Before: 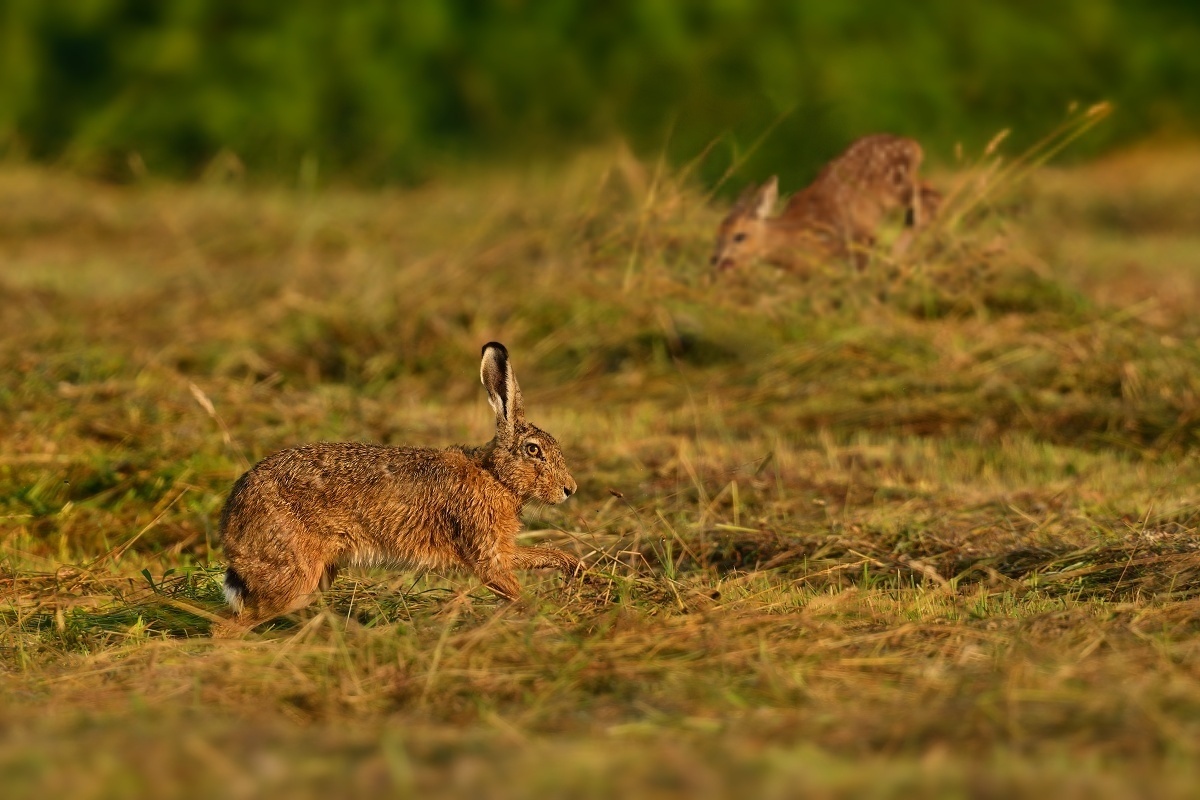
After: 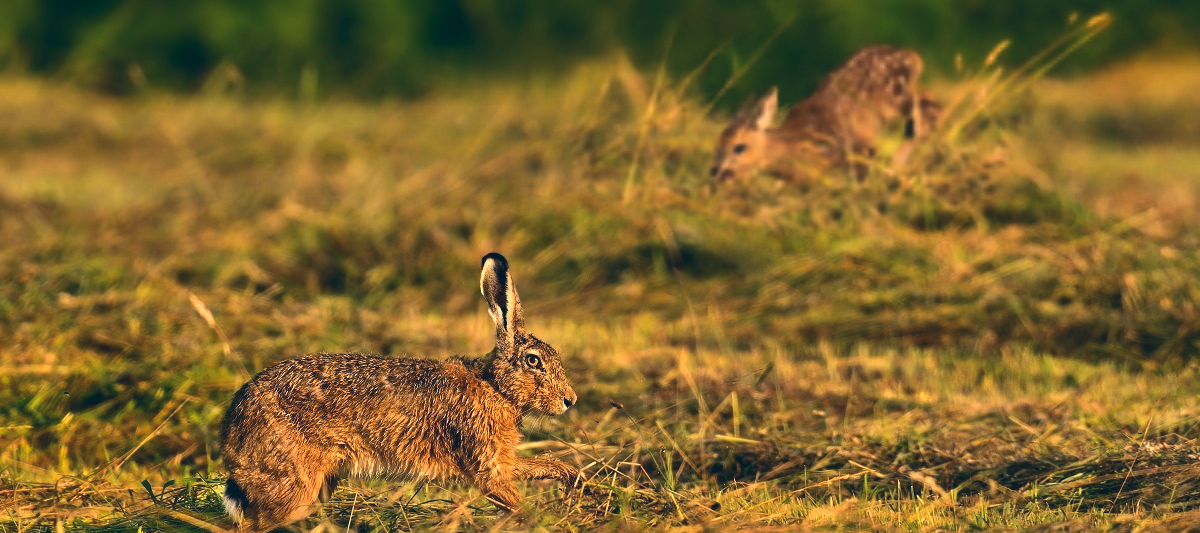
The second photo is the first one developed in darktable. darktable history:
color correction: highlights a* 10.32, highlights b* 14.66, shadows a* -9.59, shadows b* -15.02
contrast brightness saturation: contrast -0.11
color calibration: illuminant as shot in camera, x 0.358, y 0.373, temperature 4628.91 K
crop: top 11.166%, bottom 22.168%
tone equalizer: -8 EV -1.08 EV, -7 EV -1.01 EV, -6 EV -0.867 EV, -5 EV -0.578 EV, -3 EV 0.578 EV, -2 EV 0.867 EV, -1 EV 1.01 EV, +0 EV 1.08 EV, edges refinement/feathering 500, mask exposure compensation -1.57 EV, preserve details no
